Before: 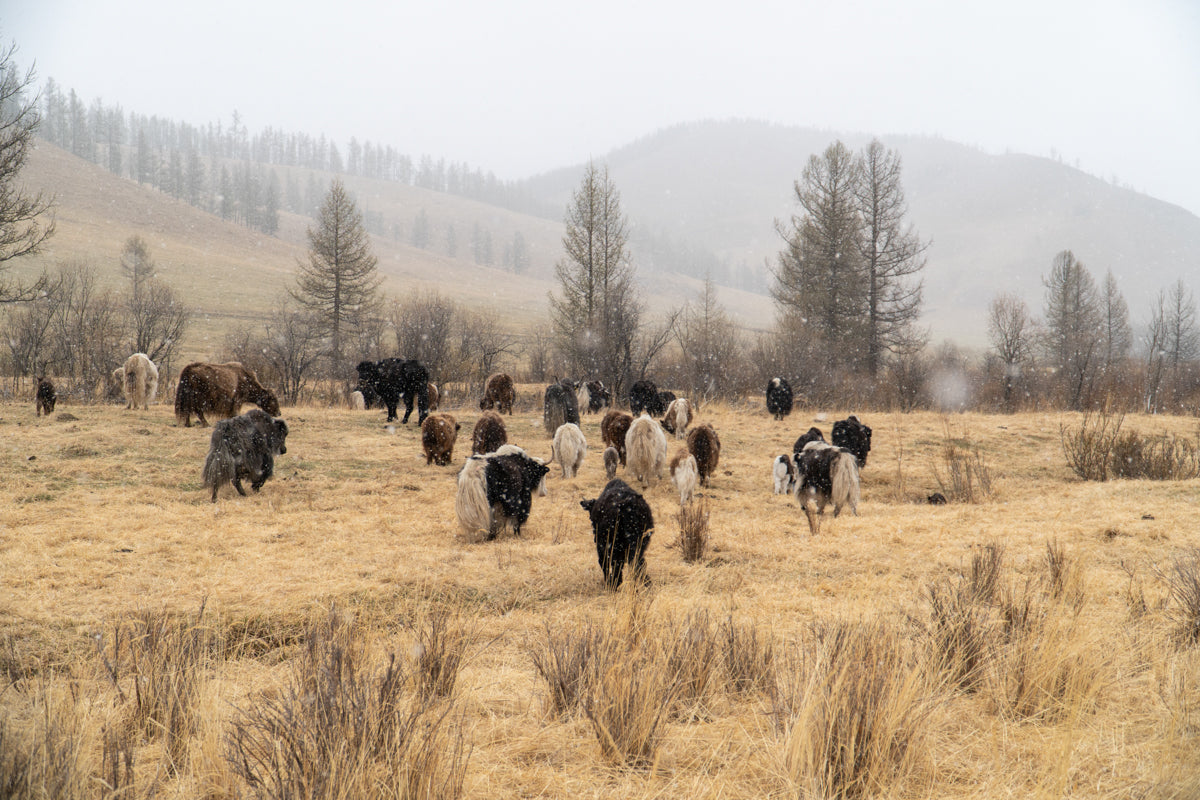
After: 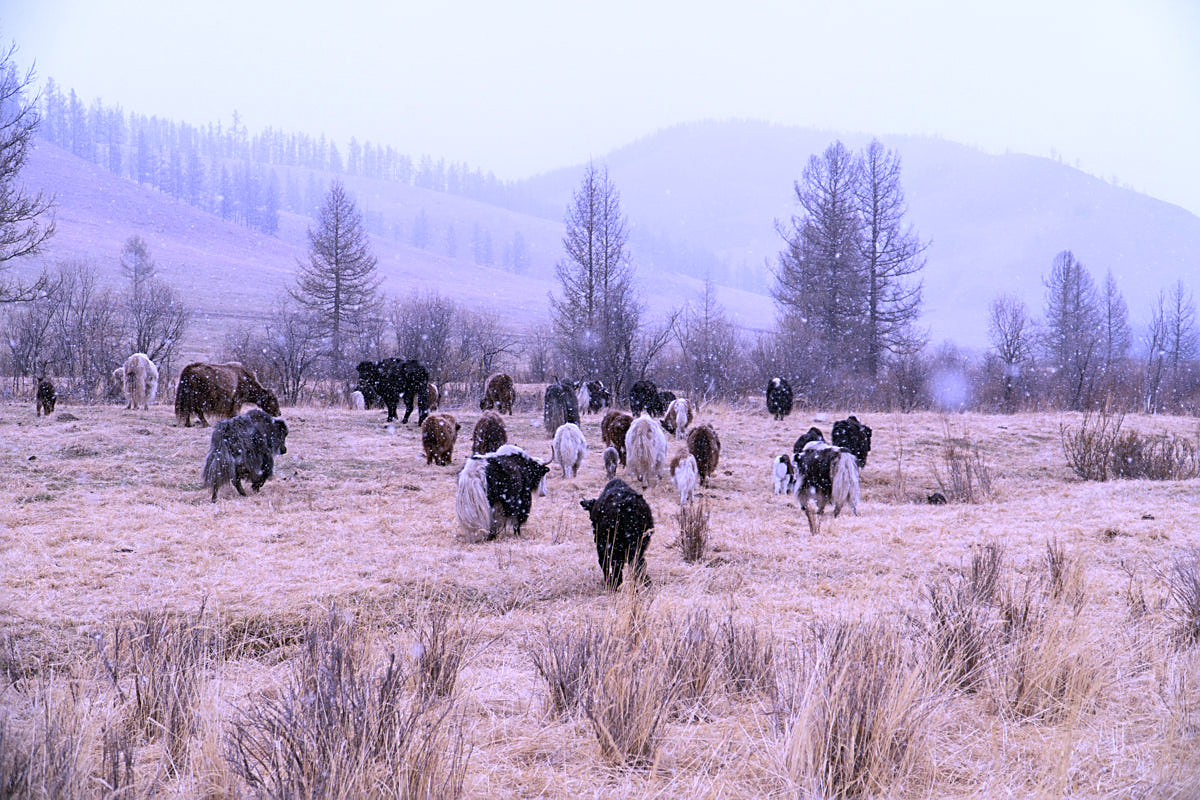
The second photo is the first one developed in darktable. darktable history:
white balance: red 0.98, blue 1.61
sharpen: on, module defaults
